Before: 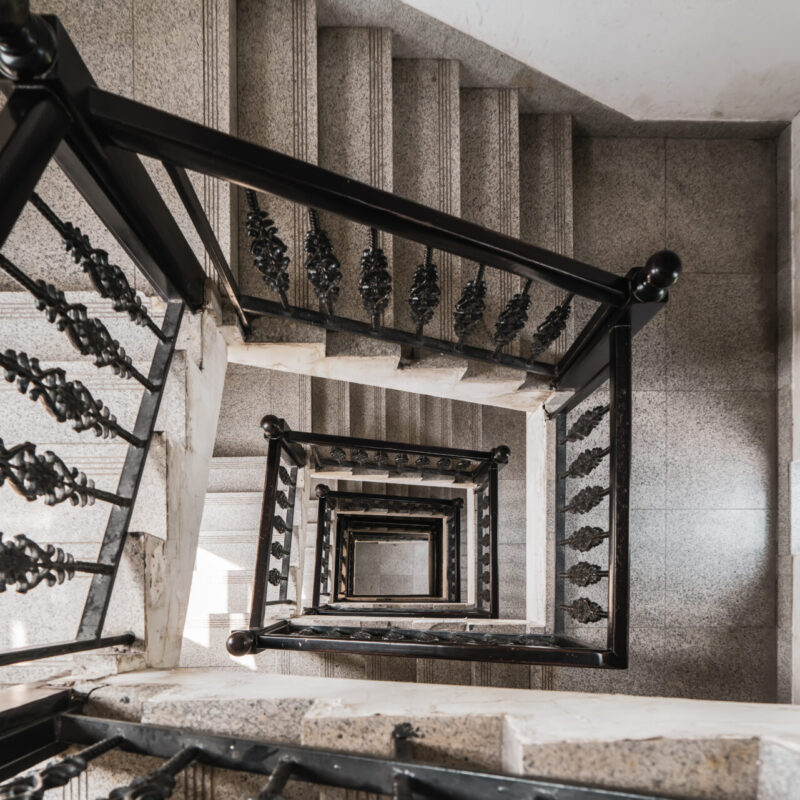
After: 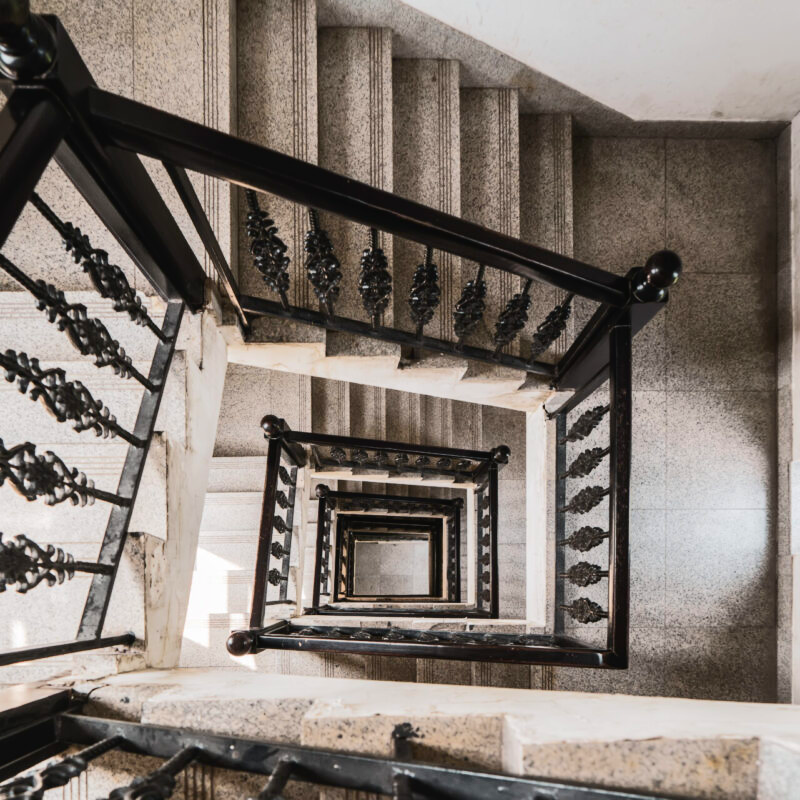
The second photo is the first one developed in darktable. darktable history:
color balance rgb: perceptual saturation grading › global saturation 30.444%
tone curve: curves: ch0 [(0, 0) (0.003, 0.019) (0.011, 0.022) (0.025, 0.029) (0.044, 0.041) (0.069, 0.06) (0.1, 0.09) (0.136, 0.123) (0.177, 0.163) (0.224, 0.206) (0.277, 0.268) (0.335, 0.35) (0.399, 0.436) (0.468, 0.526) (0.543, 0.624) (0.623, 0.713) (0.709, 0.779) (0.801, 0.845) (0.898, 0.912) (1, 1)], color space Lab, independent channels, preserve colors none
